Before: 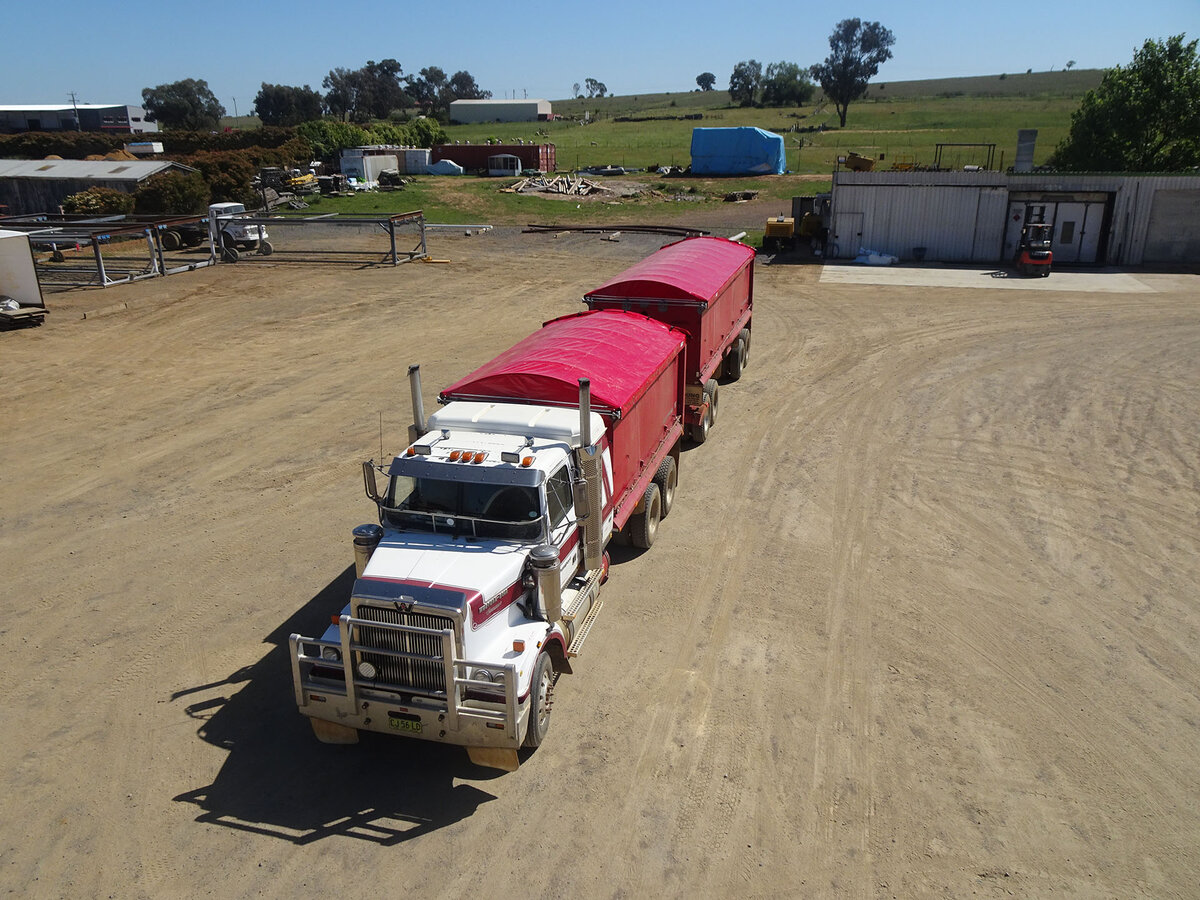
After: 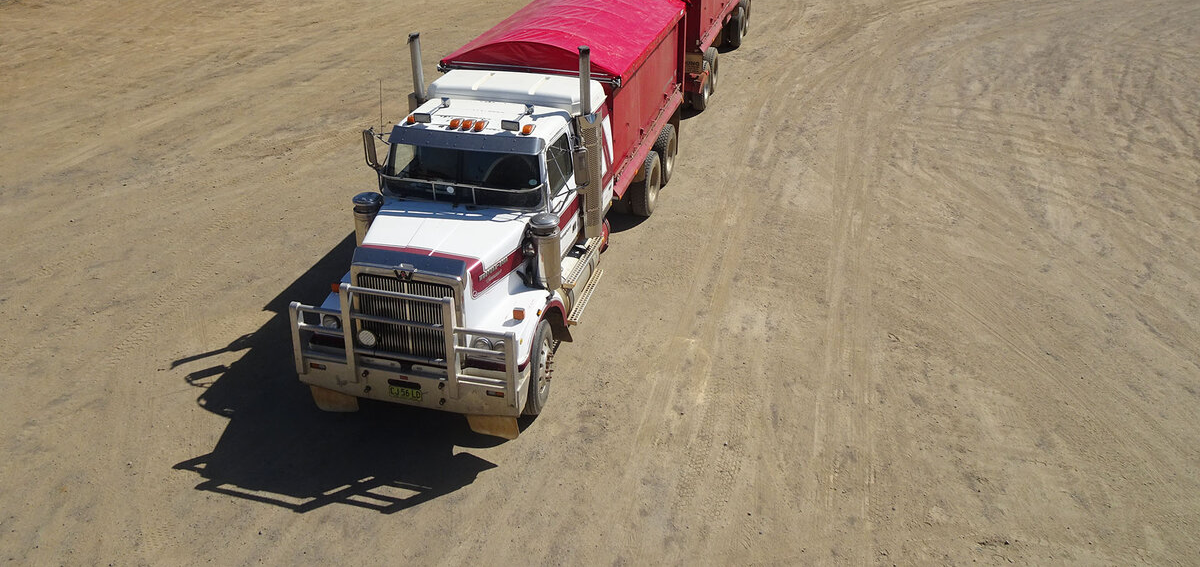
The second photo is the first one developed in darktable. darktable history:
crop and rotate: top 36.914%
